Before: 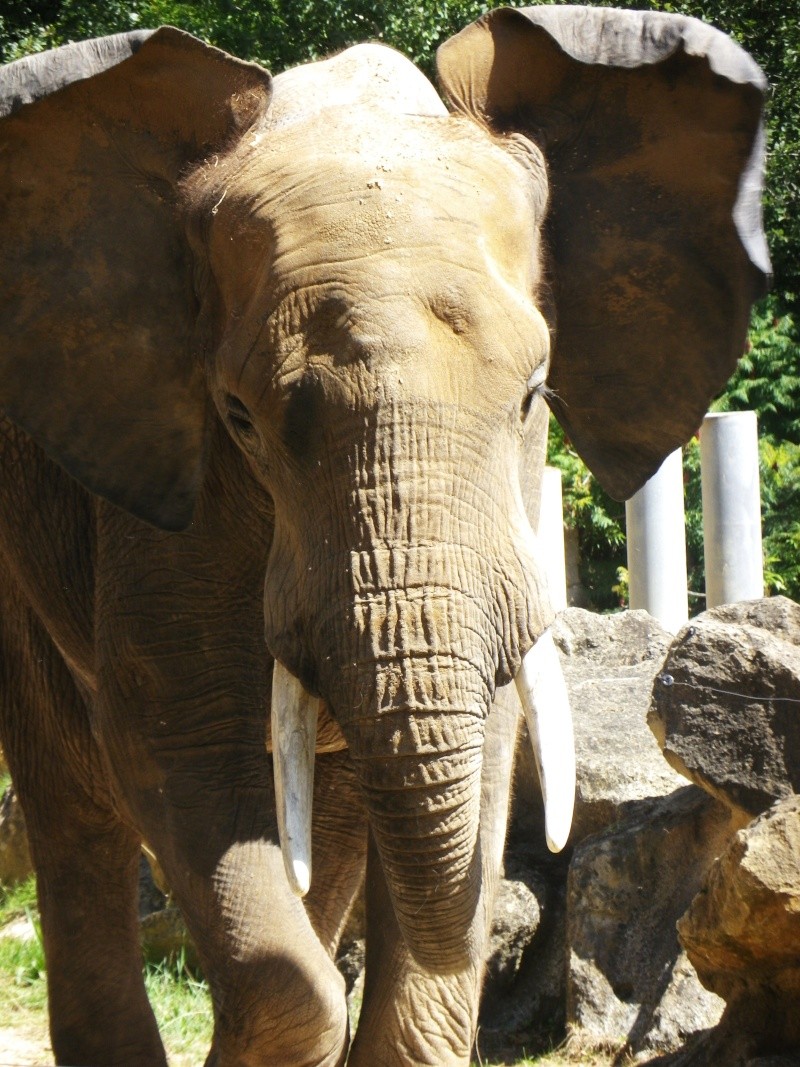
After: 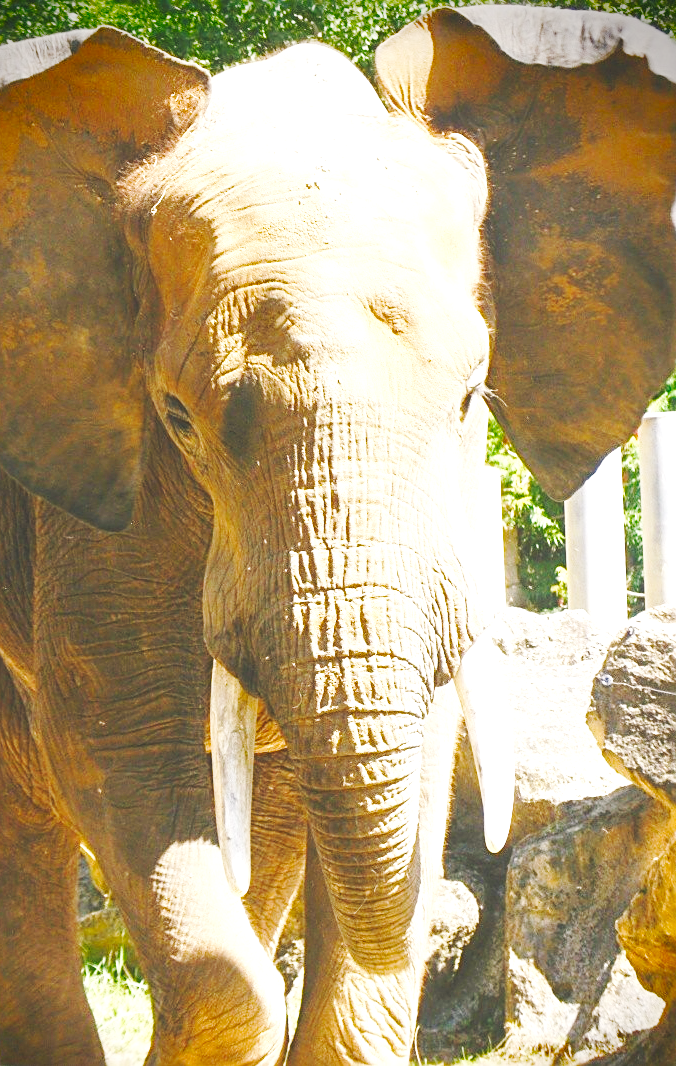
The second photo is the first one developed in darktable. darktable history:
crop: left 7.666%, right 7.805%
base curve: curves: ch0 [(0, 0.007) (0.028, 0.063) (0.121, 0.311) (0.46, 0.743) (0.859, 0.957) (1, 1)], preserve colors none
exposure: black level correction -0.006, exposure 1 EV, compensate exposure bias true, compensate highlight preservation false
sharpen: on, module defaults
color balance rgb: shadows lift › chroma 0.898%, shadows lift › hue 115.55°, highlights gain › chroma 1.575%, highlights gain › hue 55.55°, perceptual saturation grading › global saturation 23.366%, perceptual saturation grading › highlights -24.579%, perceptual saturation grading › mid-tones 23.879%, perceptual saturation grading › shadows 40.777%, global vibrance 3.601%
local contrast: detail 109%
vignetting: fall-off start 91.38%, brightness -0.996, saturation 0.489, center (-0.079, 0.072)
